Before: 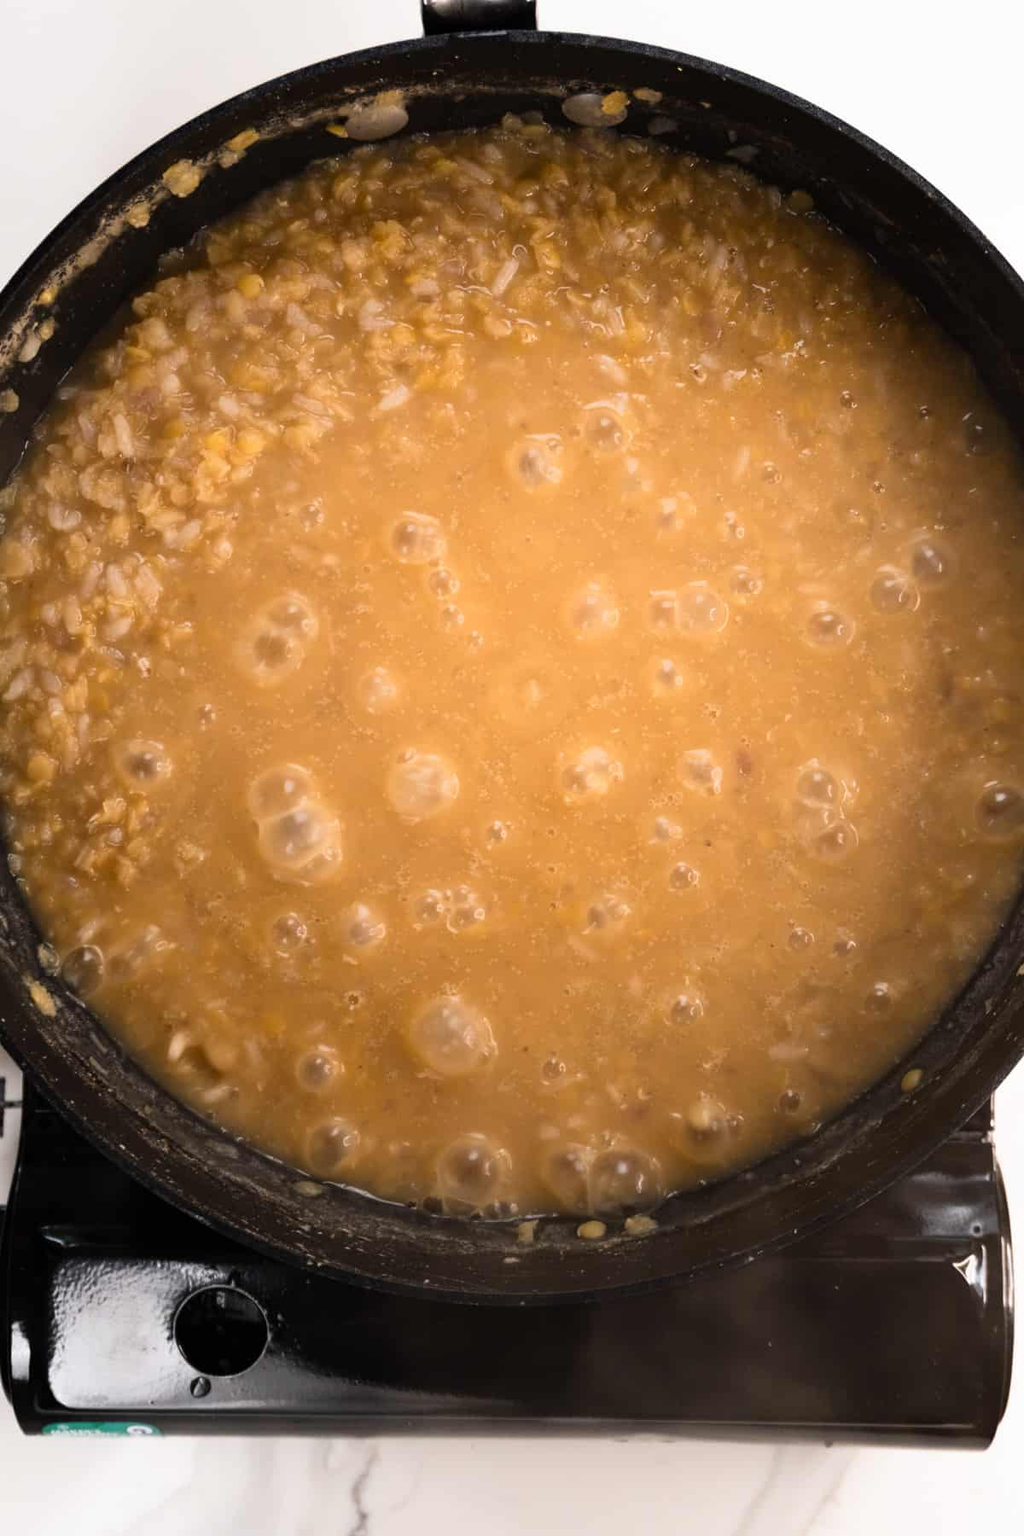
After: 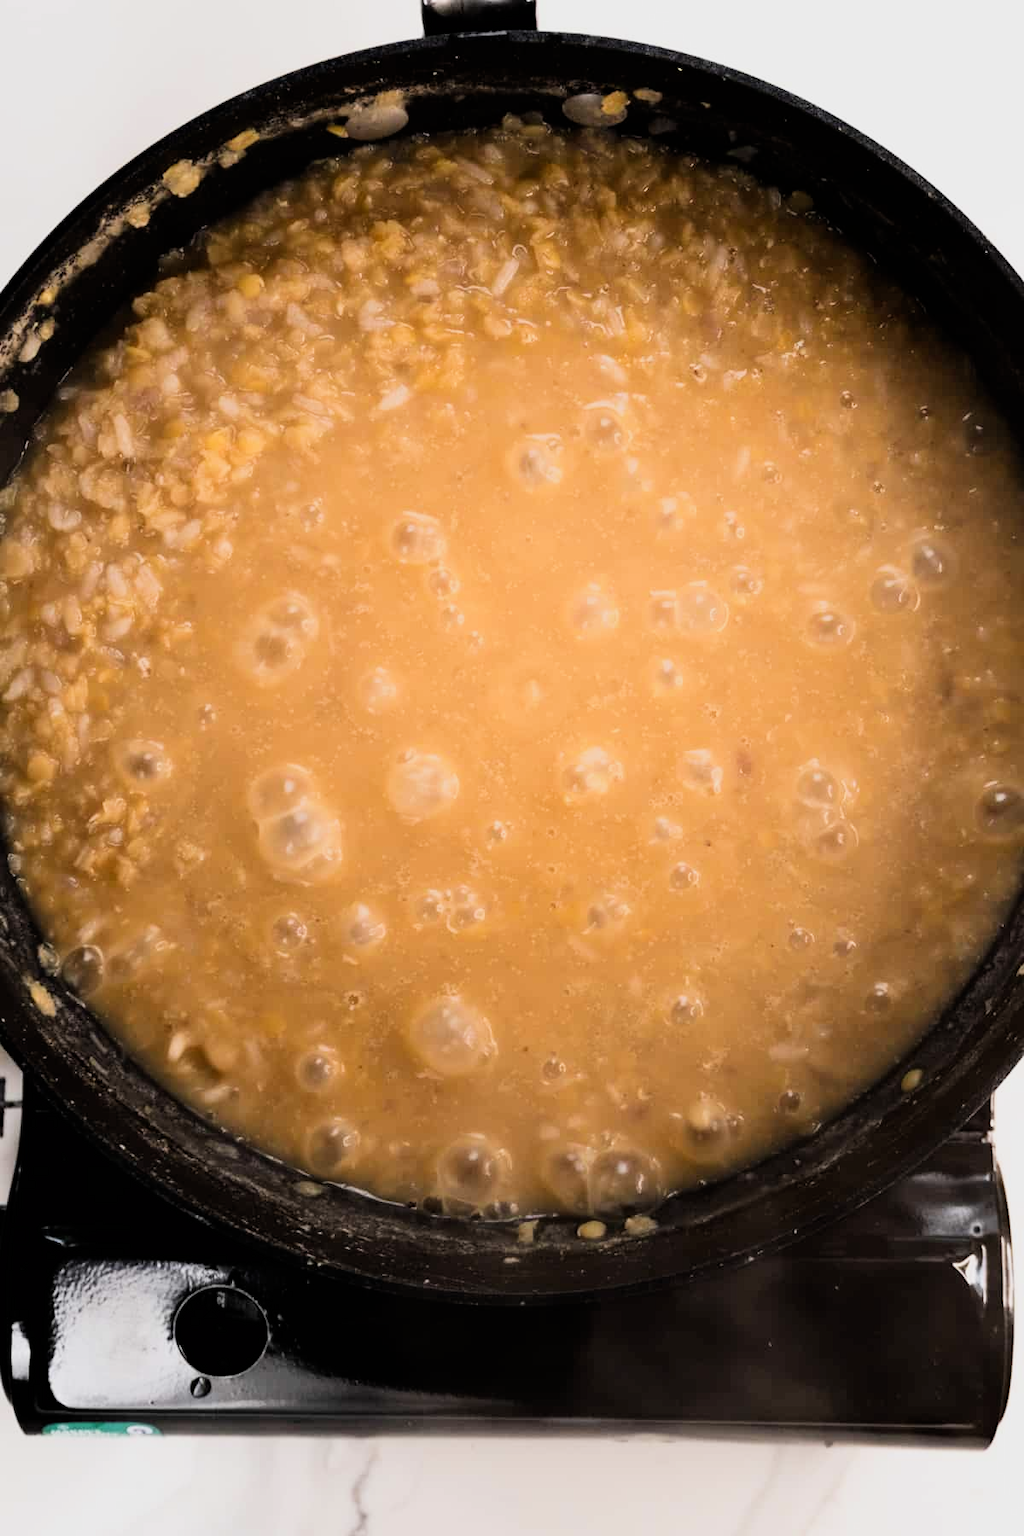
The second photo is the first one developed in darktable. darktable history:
filmic rgb: black relative exposure -16 EV, white relative exposure 5.32 EV, hardness 5.93, contrast 1.252
exposure: exposure 0.2 EV, compensate highlight preservation false
